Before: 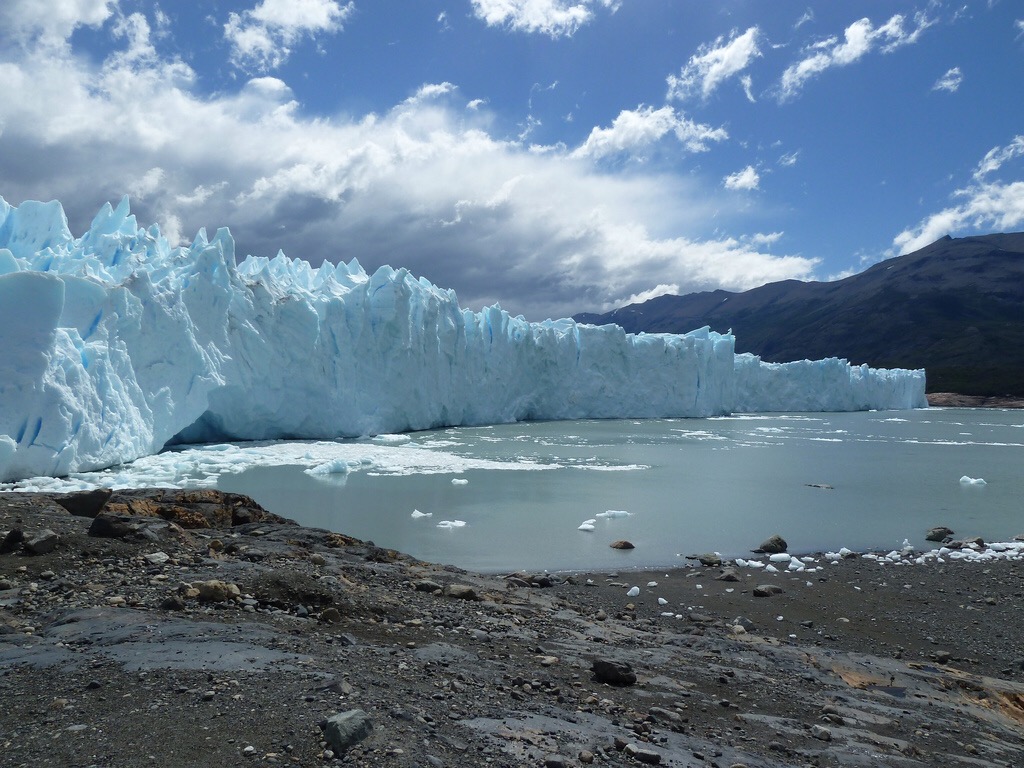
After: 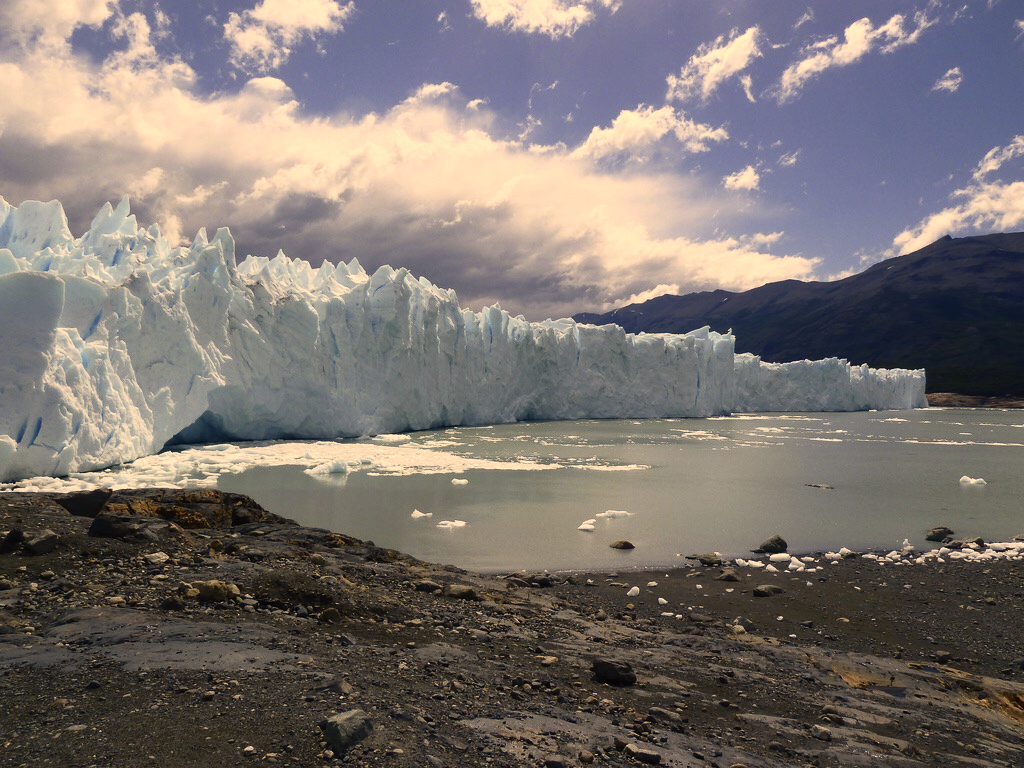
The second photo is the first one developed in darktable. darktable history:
tone curve: curves: ch0 [(0, 0) (0.003, 0.003) (0.011, 0.012) (0.025, 0.024) (0.044, 0.039) (0.069, 0.052) (0.1, 0.072) (0.136, 0.097) (0.177, 0.128) (0.224, 0.168) (0.277, 0.217) (0.335, 0.276) (0.399, 0.345) (0.468, 0.429) (0.543, 0.524) (0.623, 0.628) (0.709, 0.732) (0.801, 0.829) (0.898, 0.919) (1, 1)], color space Lab, independent channels, preserve colors none
color correction: highlights a* 14.76, highlights b* 32.06
